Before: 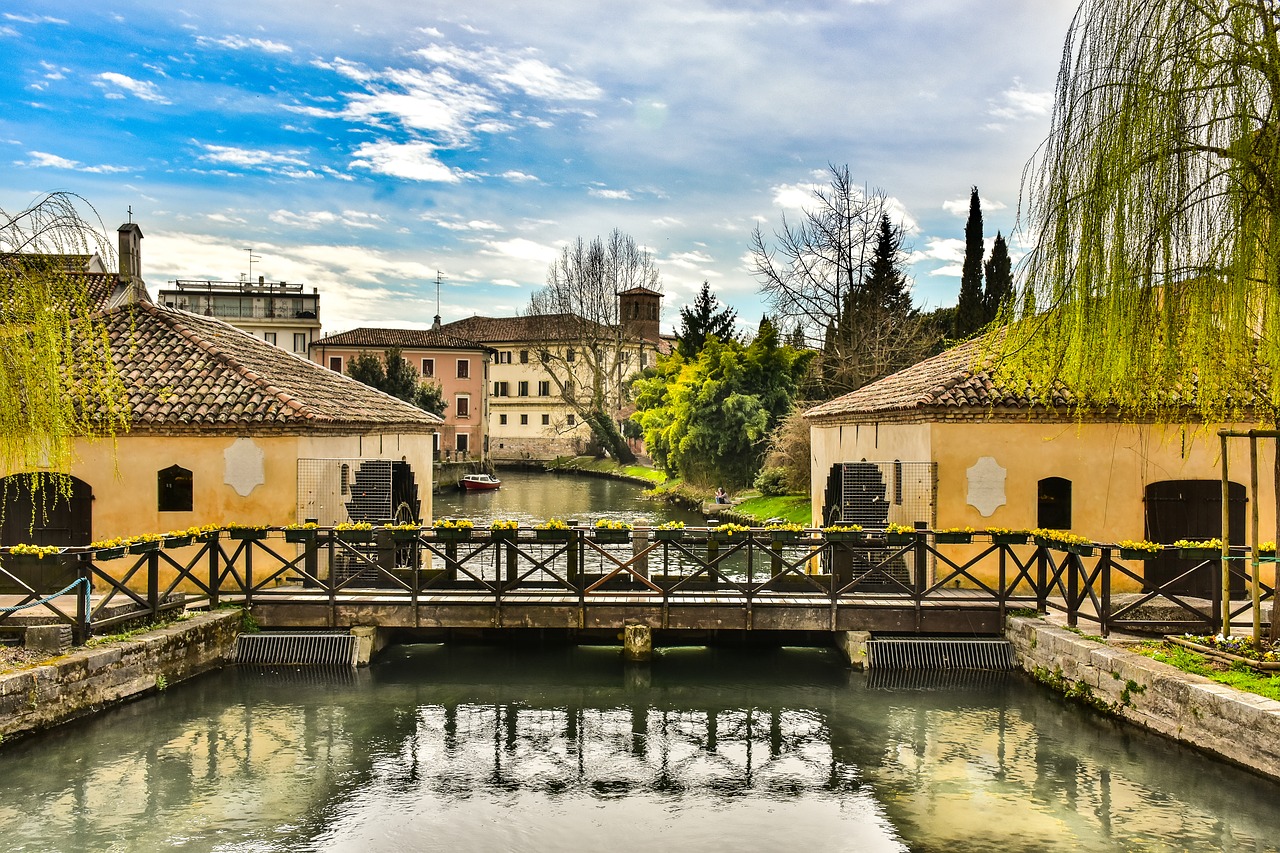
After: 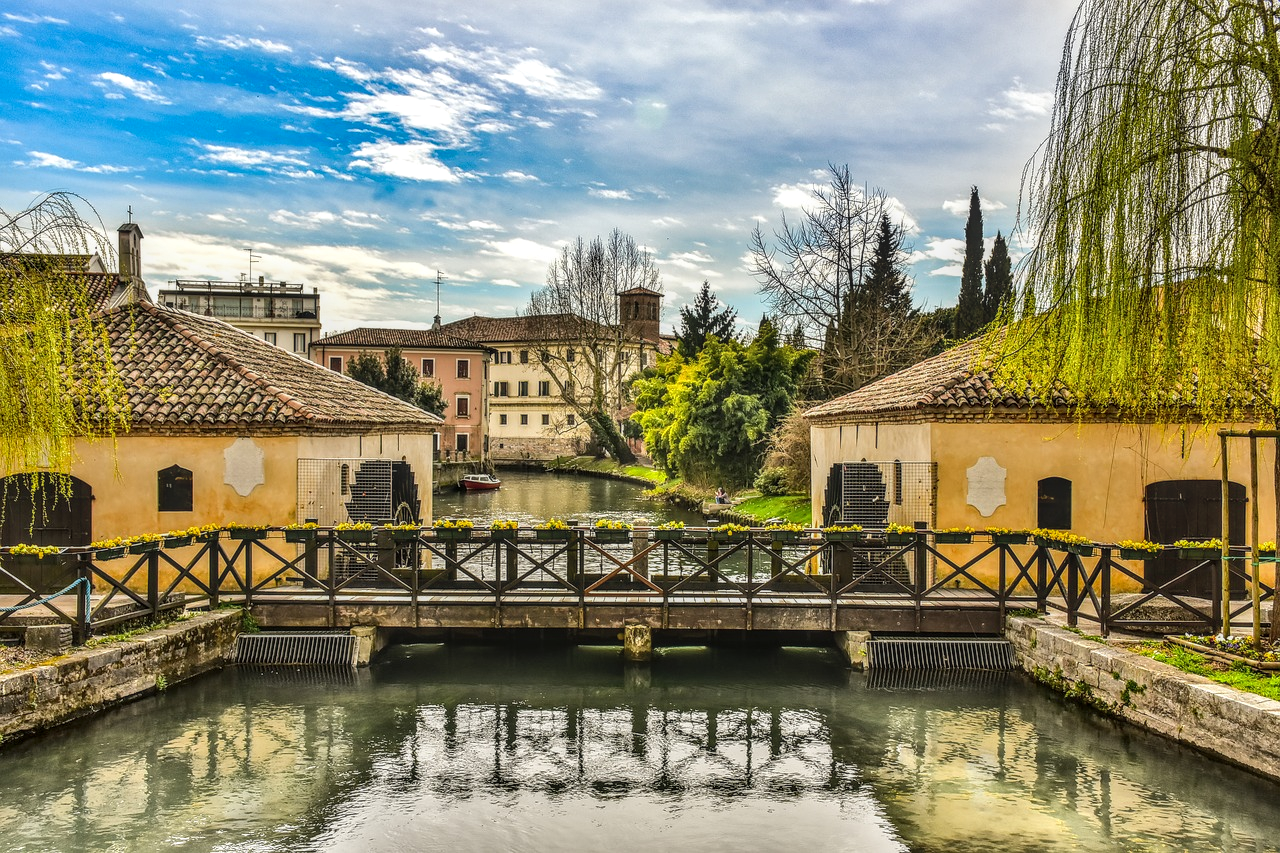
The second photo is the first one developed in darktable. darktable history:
local contrast: highlights 3%, shadows 3%, detail 133%
